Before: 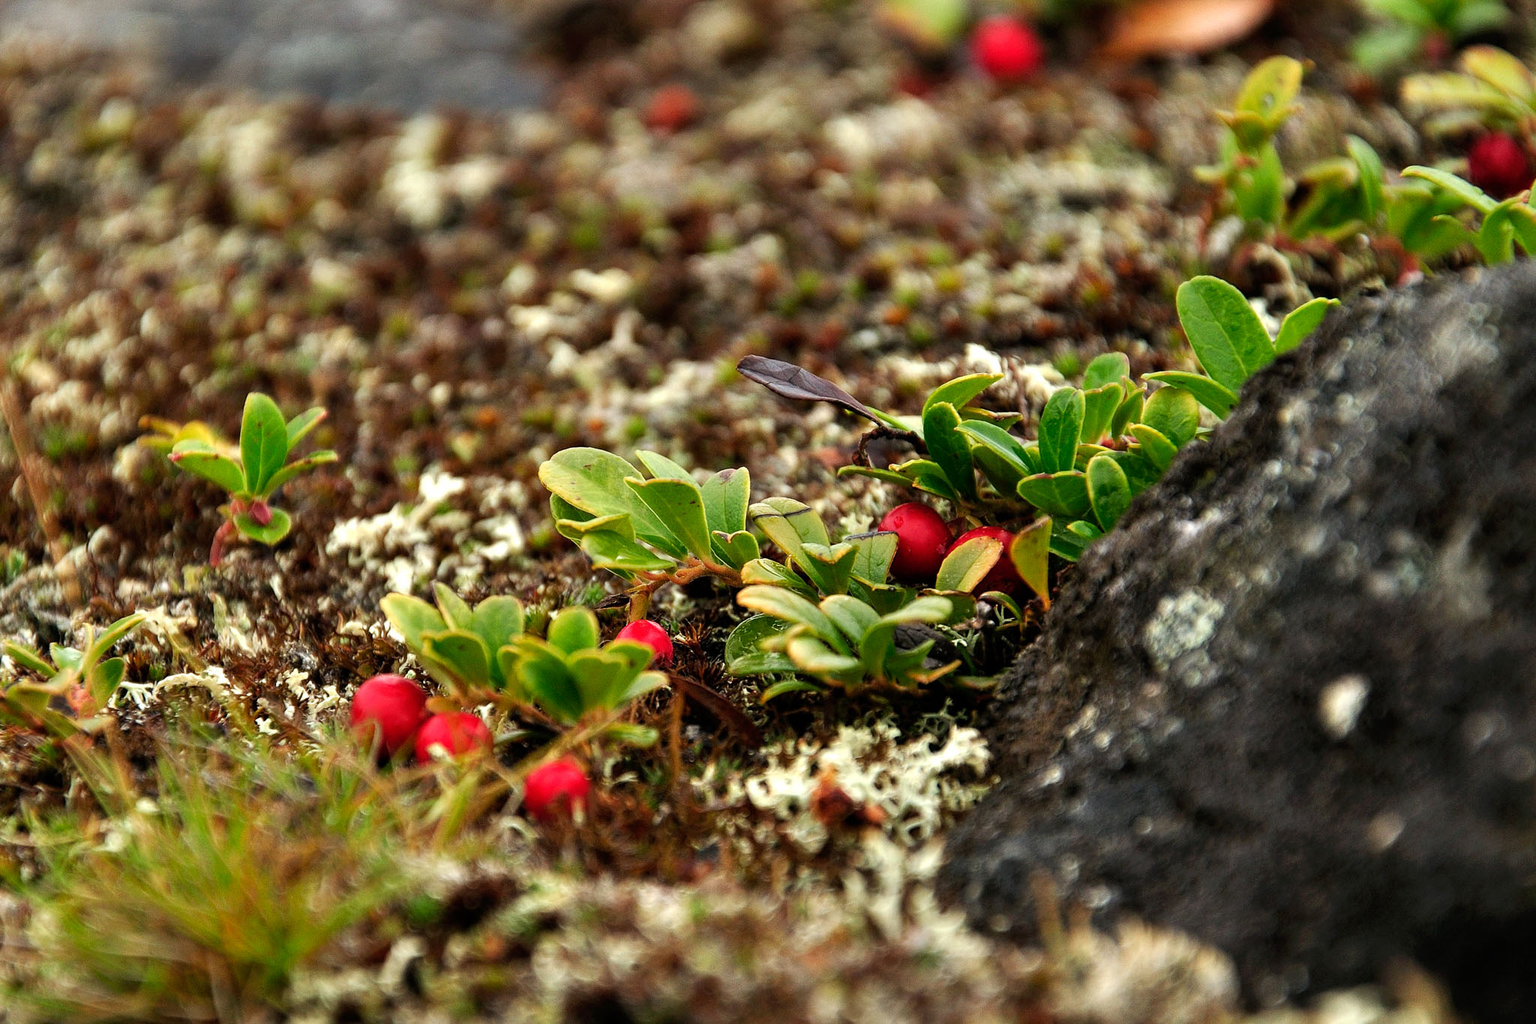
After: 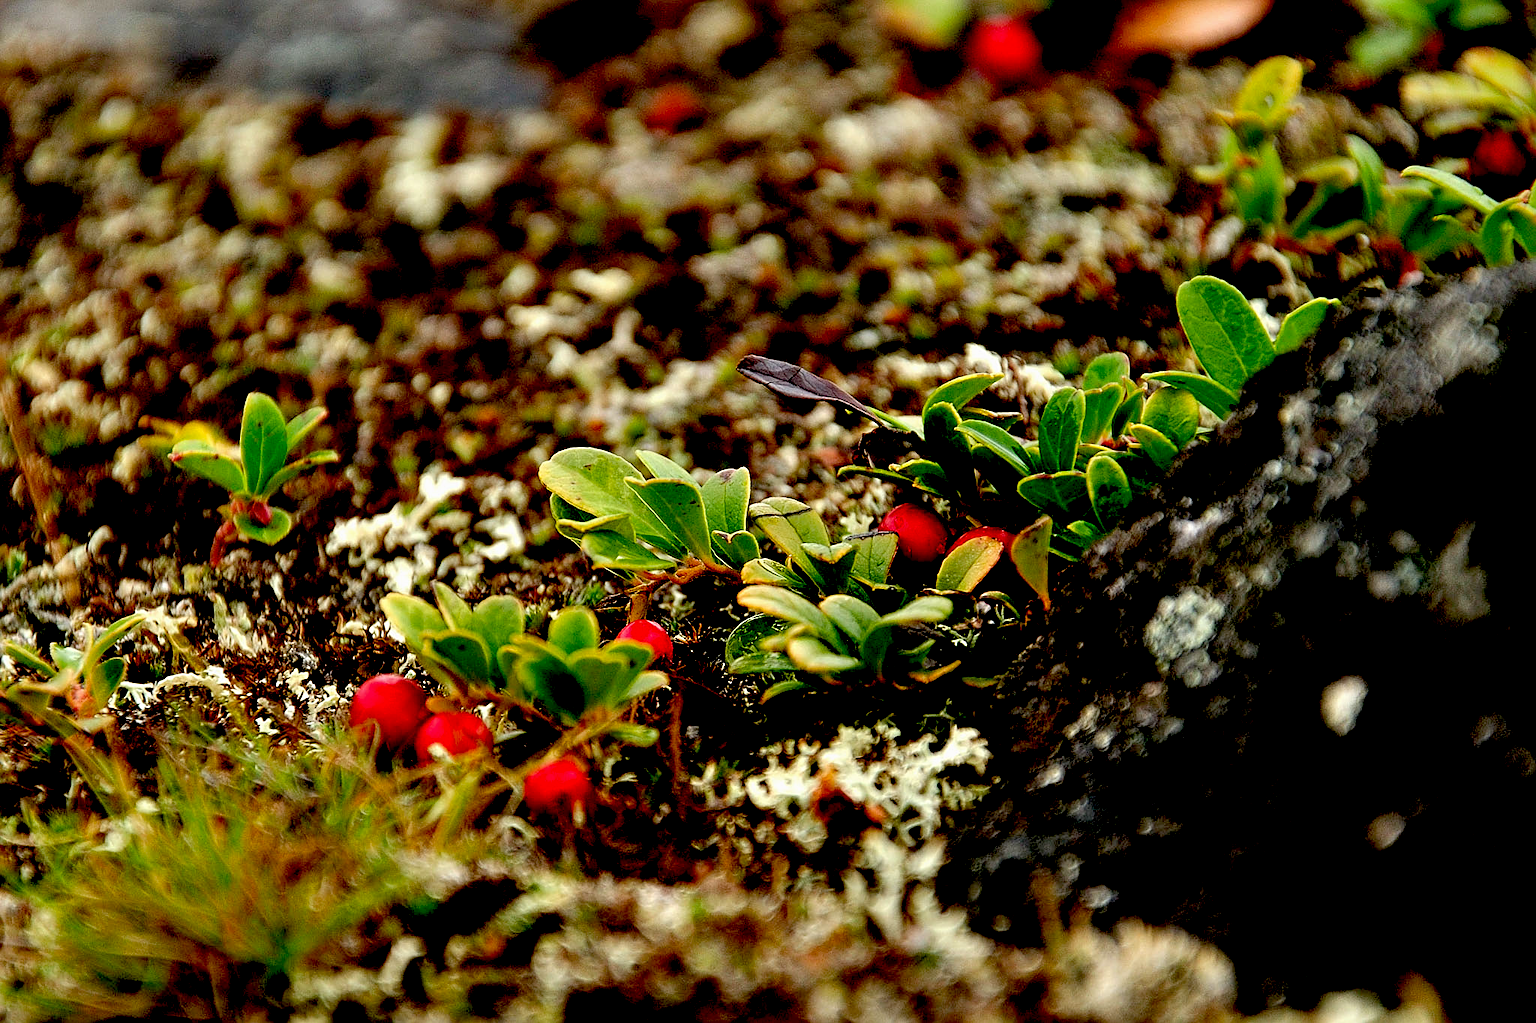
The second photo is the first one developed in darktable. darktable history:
exposure: black level correction 0.056, exposure -0.039 EV, compensate highlight preservation false
sharpen: on, module defaults
